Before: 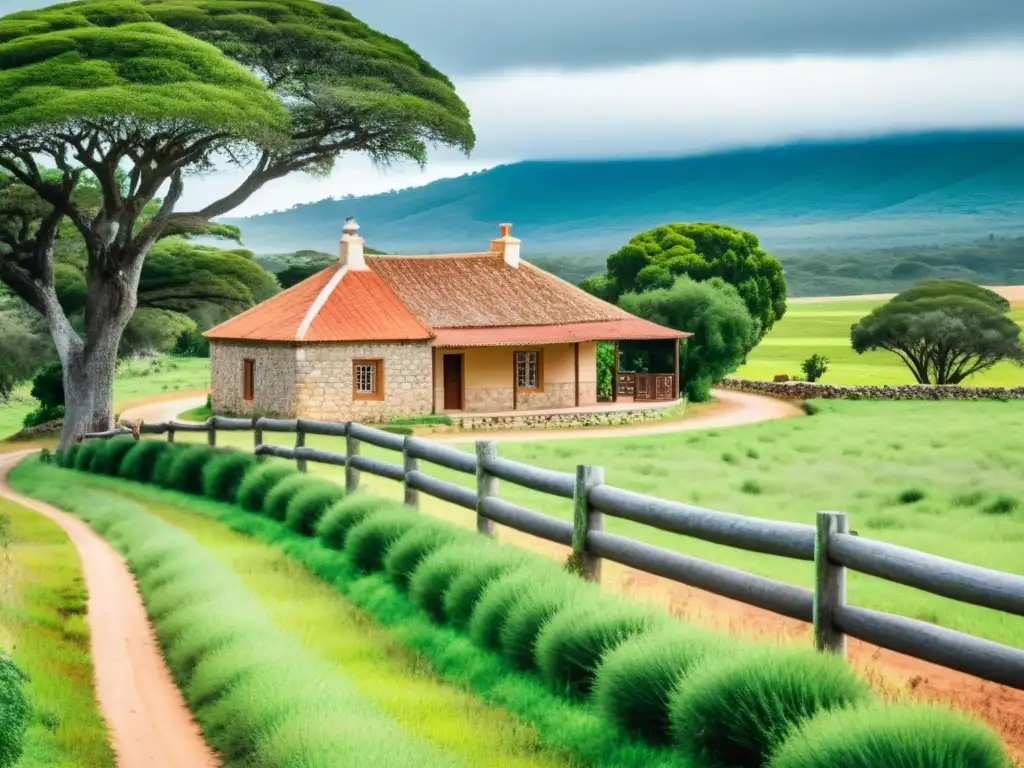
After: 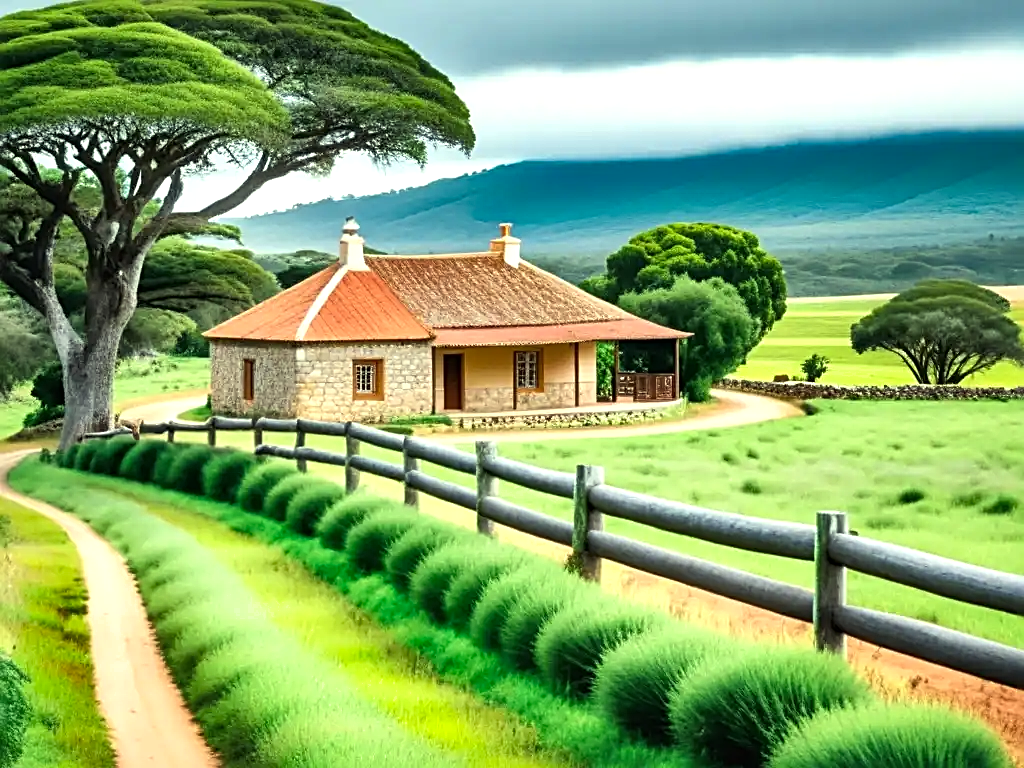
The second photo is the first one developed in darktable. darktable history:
sharpen: radius 2.547, amount 0.645
contrast brightness saturation: saturation -0.054
color correction: highlights a* -4.37, highlights b* 7.06
shadows and highlights: shadows 60.06, soften with gaussian
tone equalizer: -8 EV -0.413 EV, -7 EV -0.36 EV, -6 EV -0.324 EV, -5 EV -0.189 EV, -3 EV 0.233 EV, -2 EV 0.339 EV, -1 EV 0.382 EV, +0 EV 0.418 EV
